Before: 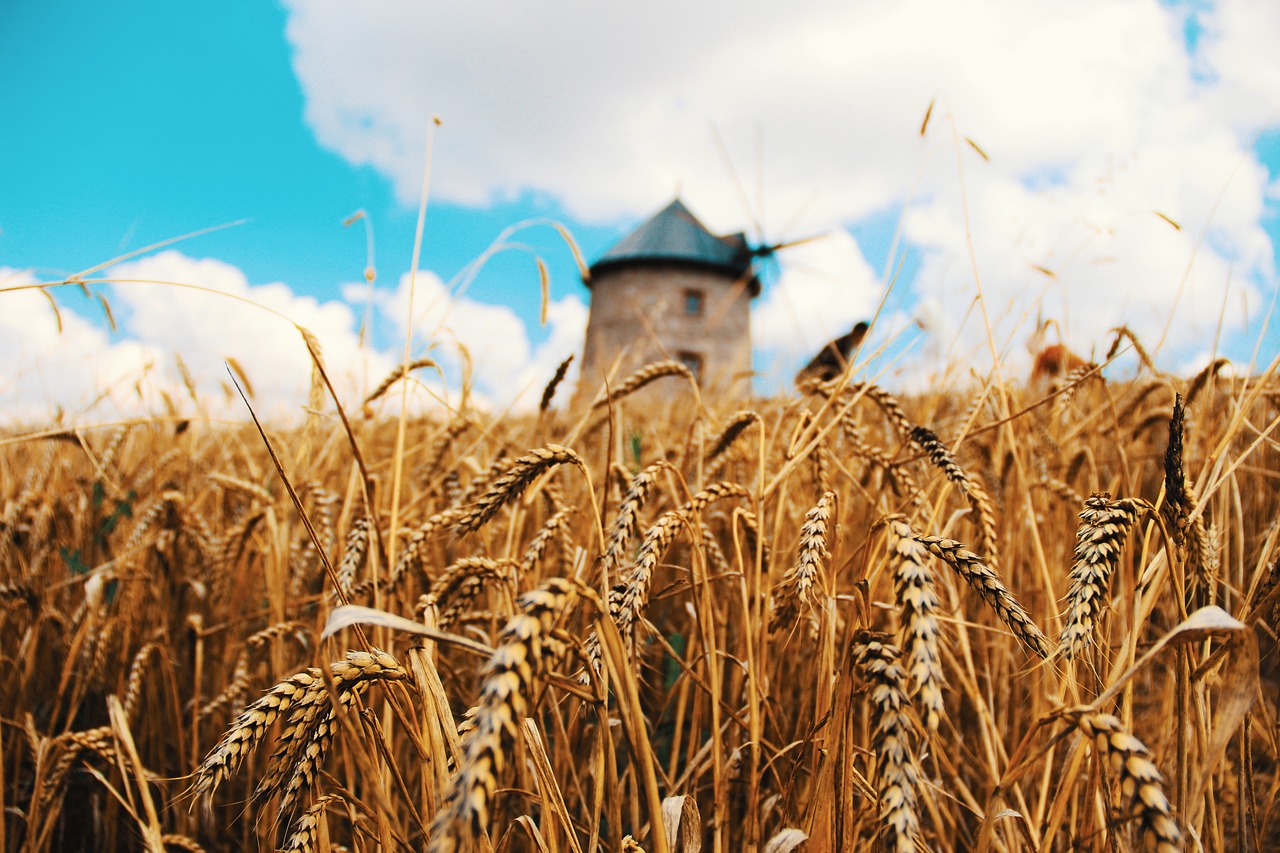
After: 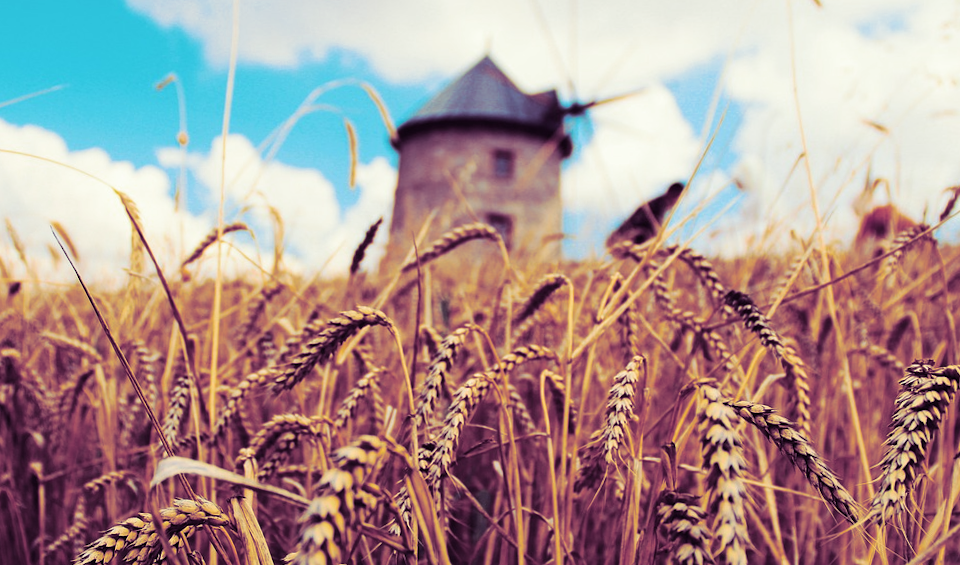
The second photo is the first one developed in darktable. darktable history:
split-toning: shadows › hue 277.2°, shadows › saturation 0.74
rotate and perspective: rotation 0.062°, lens shift (vertical) 0.115, lens shift (horizontal) -0.133, crop left 0.047, crop right 0.94, crop top 0.061, crop bottom 0.94
crop: left 9.712%, top 16.928%, right 10.845%, bottom 12.332%
